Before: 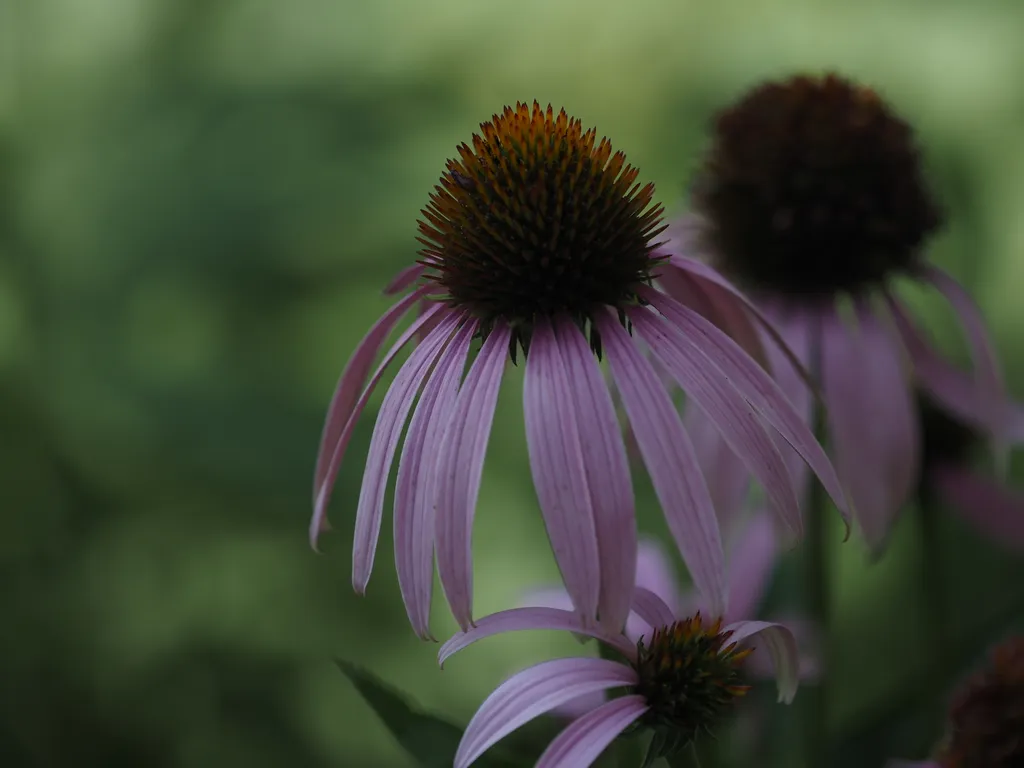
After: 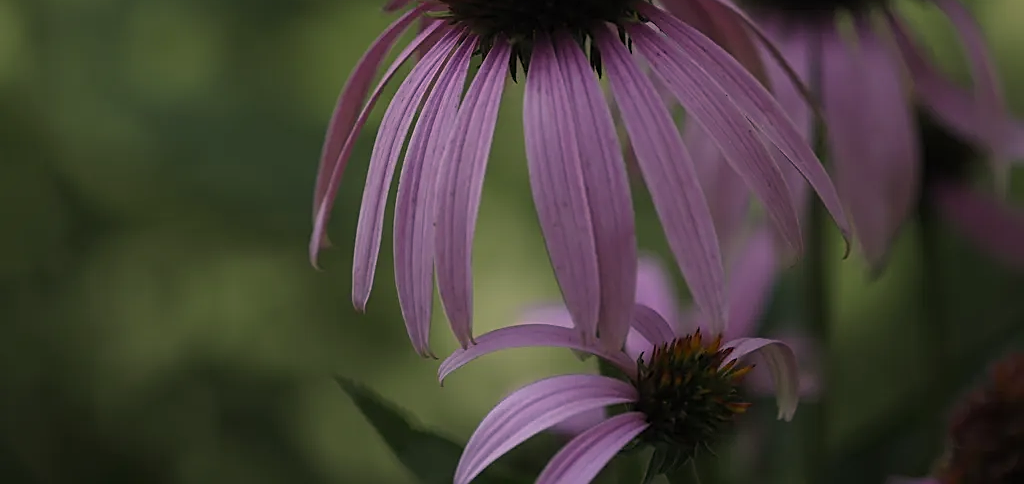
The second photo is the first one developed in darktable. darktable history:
crop and rotate: top 36.913%
sharpen: on, module defaults
color correction: highlights a* 14.58, highlights b* 4.75
